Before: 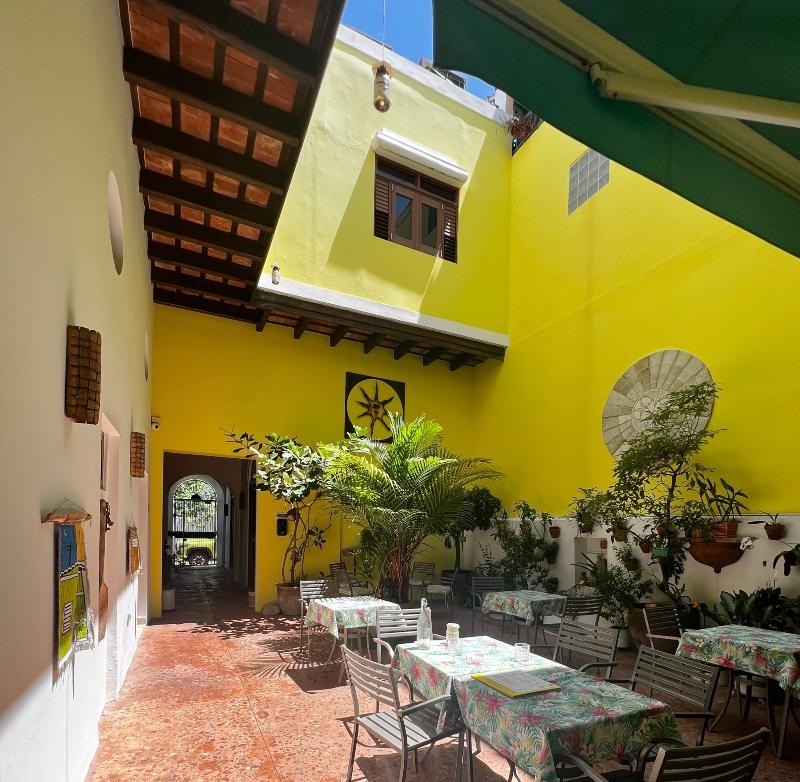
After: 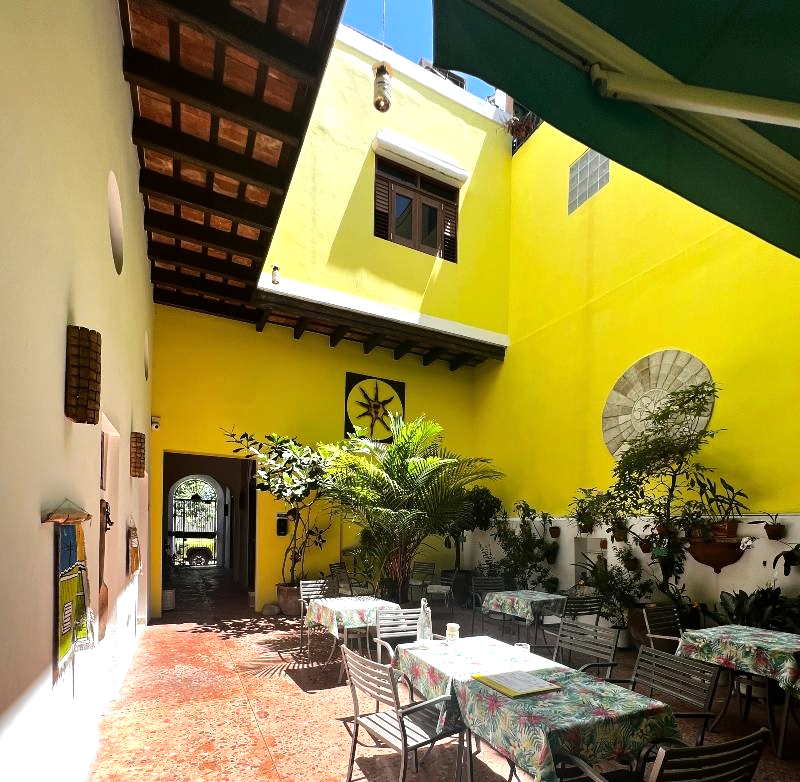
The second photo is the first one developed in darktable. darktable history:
tone equalizer: -8 EV -0.753 EV, -7 EV -0.725 EV, -6 EV -0.617 EV, -5 EV -0.42 EV, -3 EV 0.368 EV, -2 EV 0.6 EV, -1 EV 0.69 EV, +0 EV 0.752 EV, edges refinement/feathering 500, mask exposure compensation -1.57 EV, preserve details no
